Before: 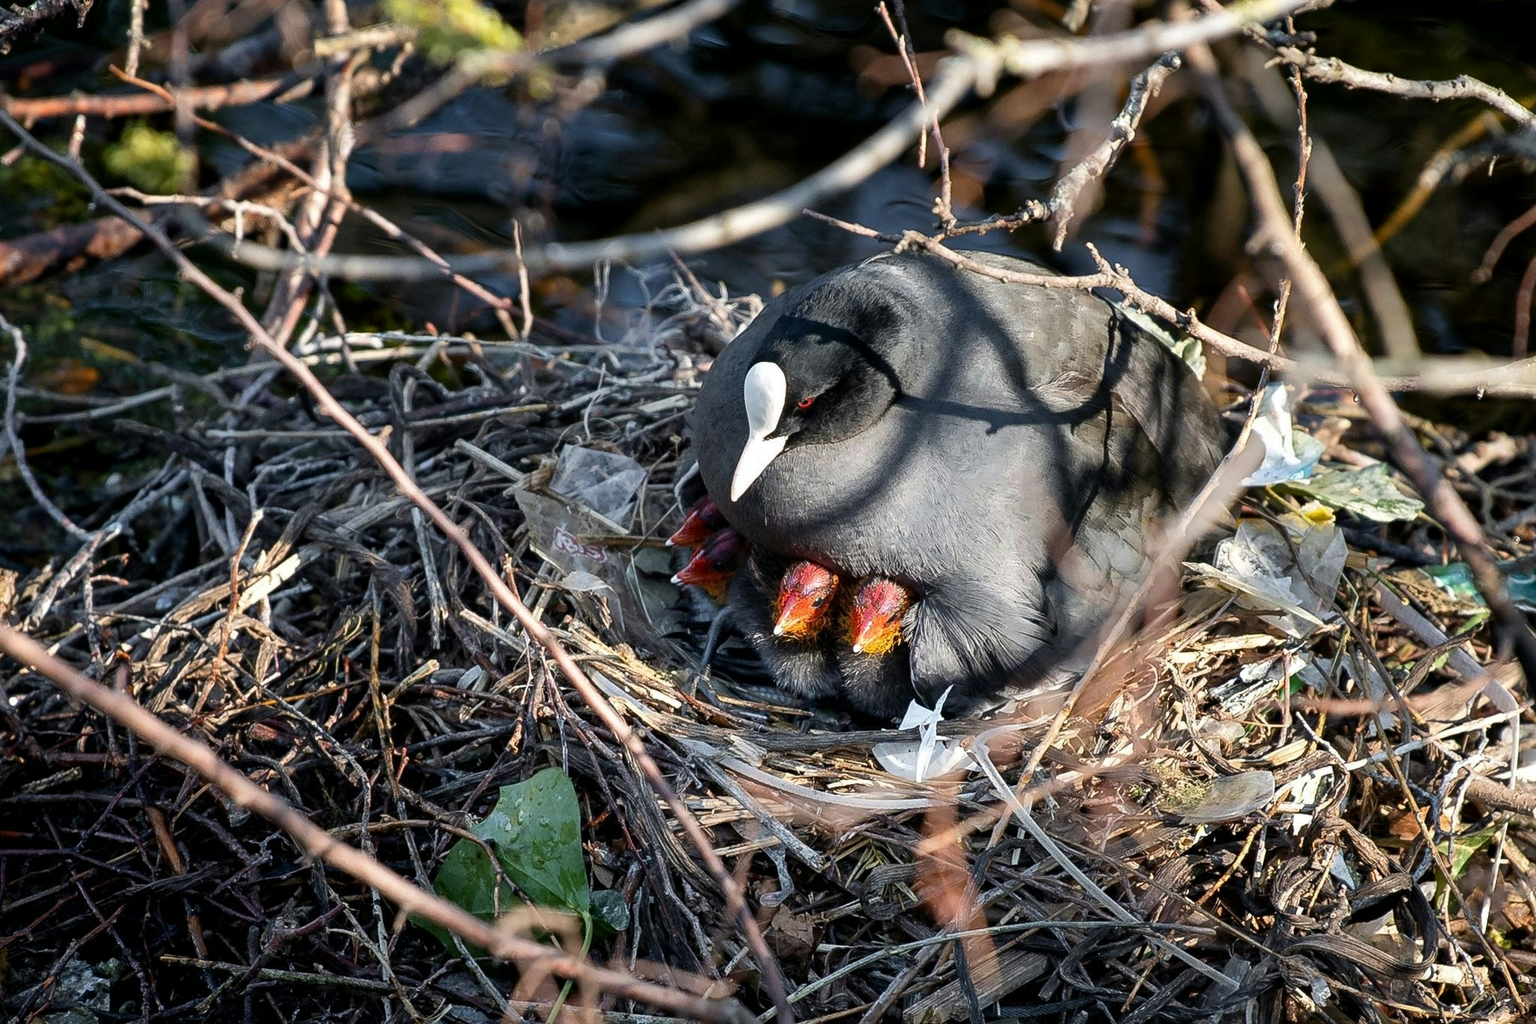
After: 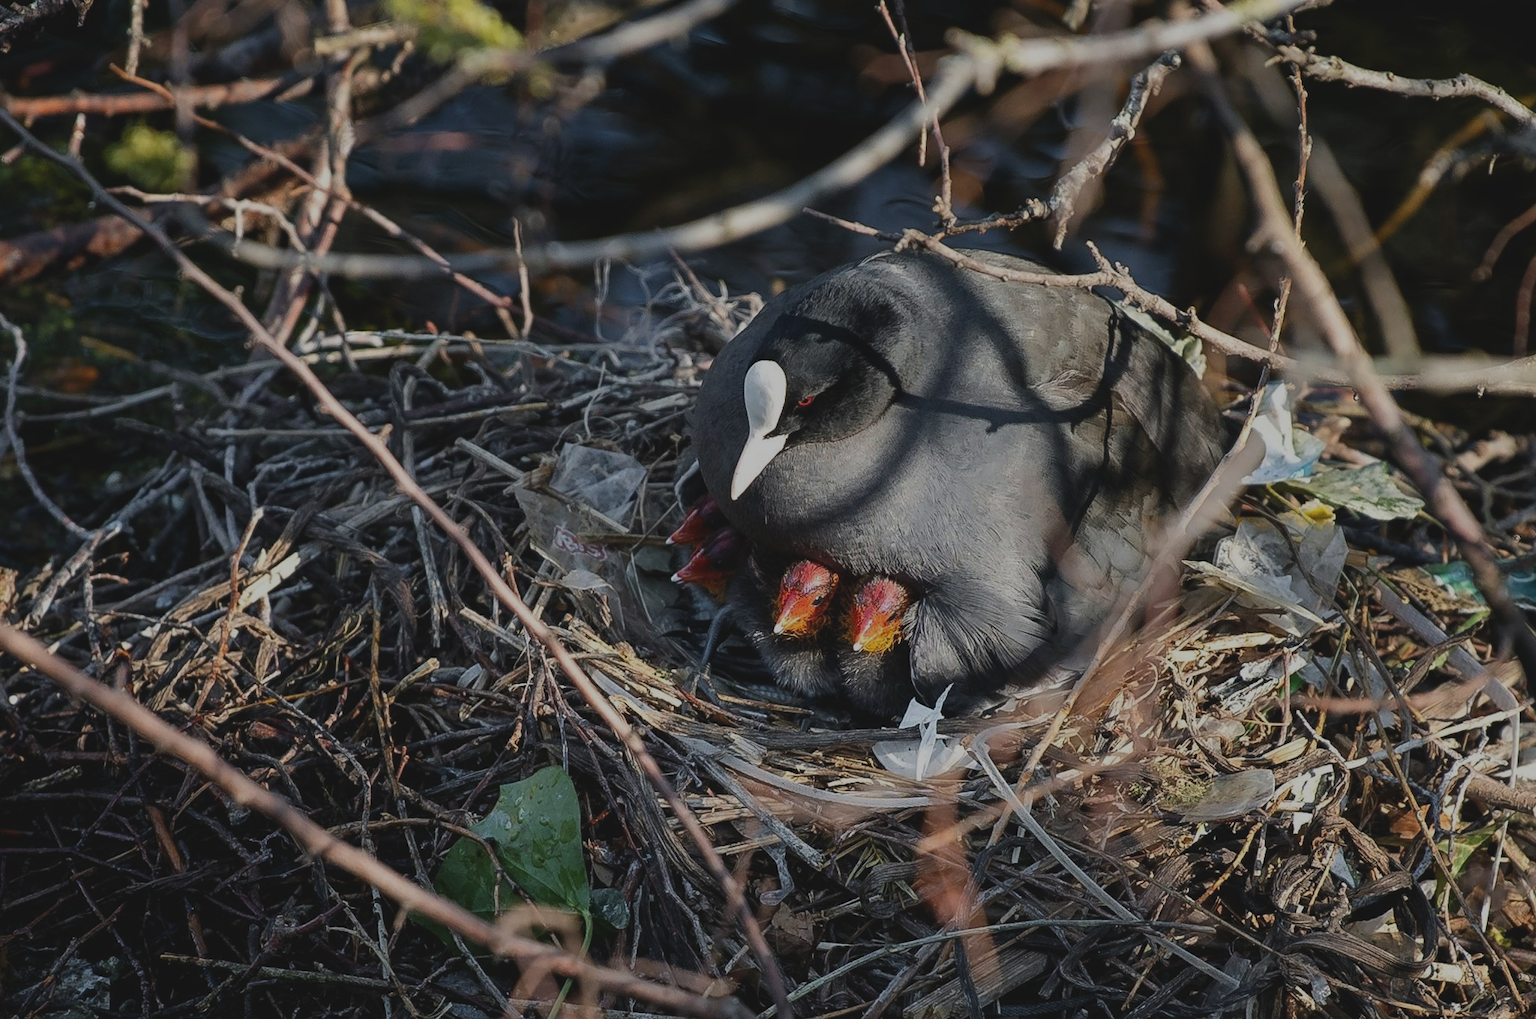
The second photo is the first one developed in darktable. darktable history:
crop: top 0.217%, bottom 0.189%
exposure: black level correction -0.016, exposure -1.051 EV, compensate highlight preservation false
